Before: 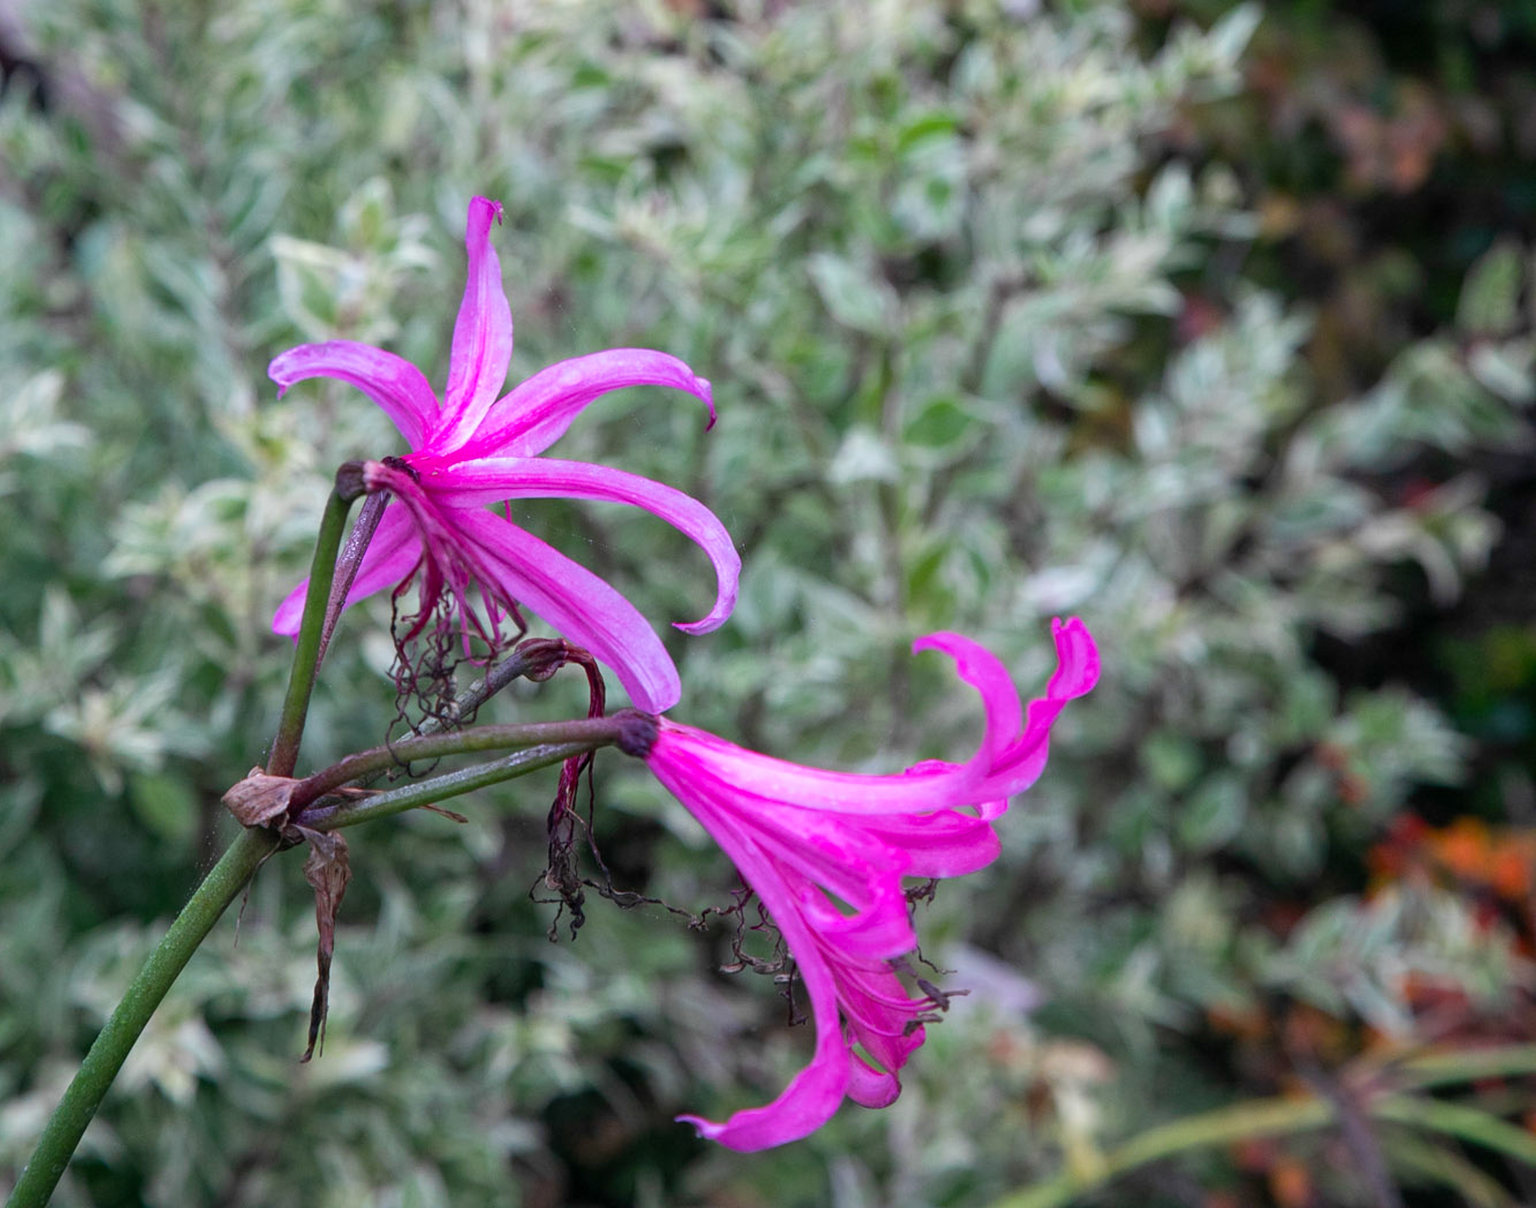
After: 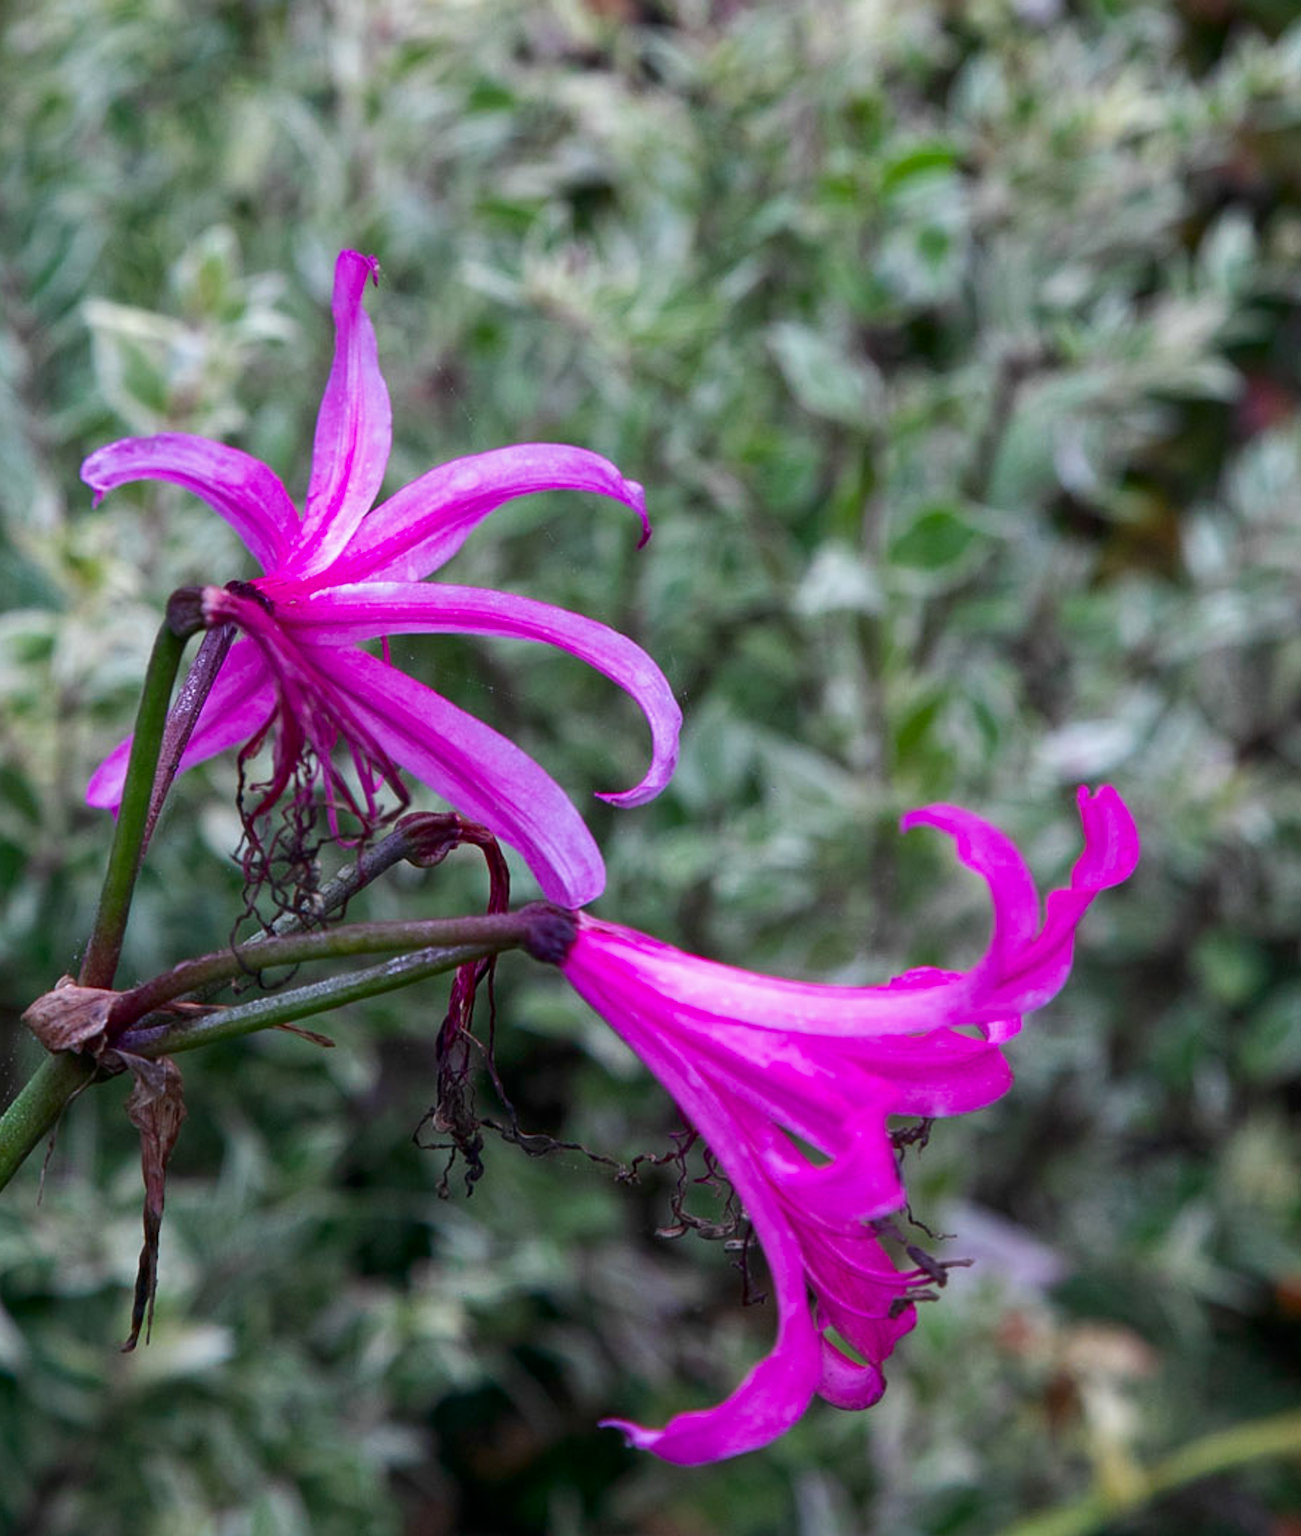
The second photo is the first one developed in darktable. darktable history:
contrast brightness saturation: contrast 0.067, brightness -0.129, saturation 0.063
crop and rotate: left 13.334%, right 20.024%
